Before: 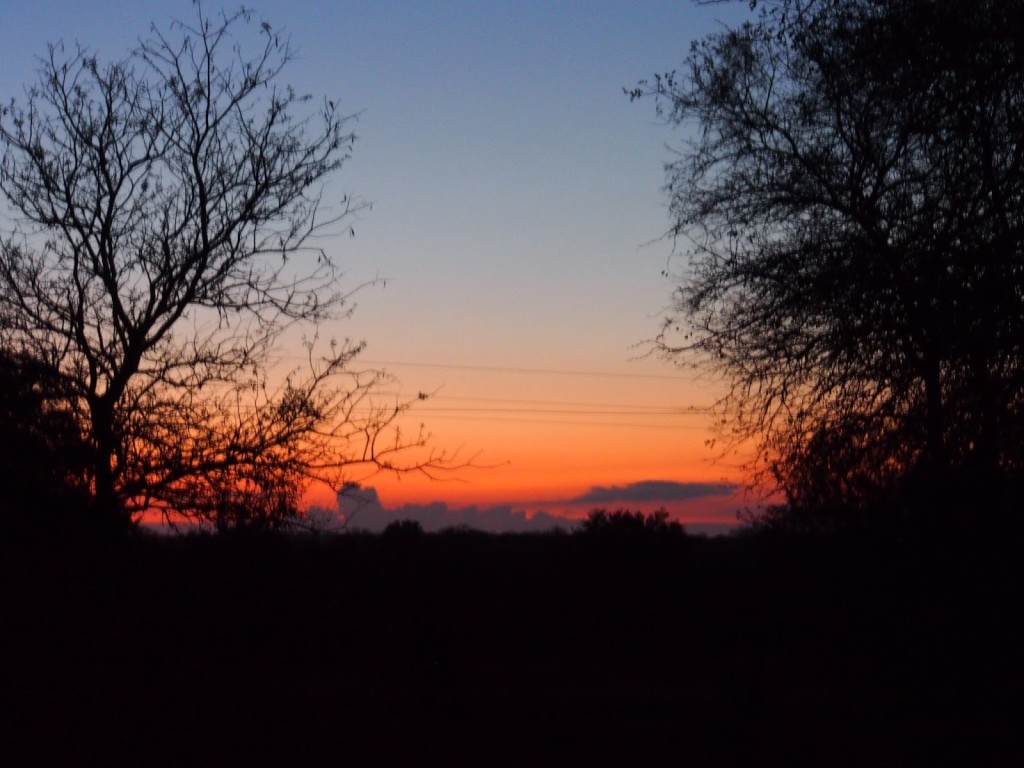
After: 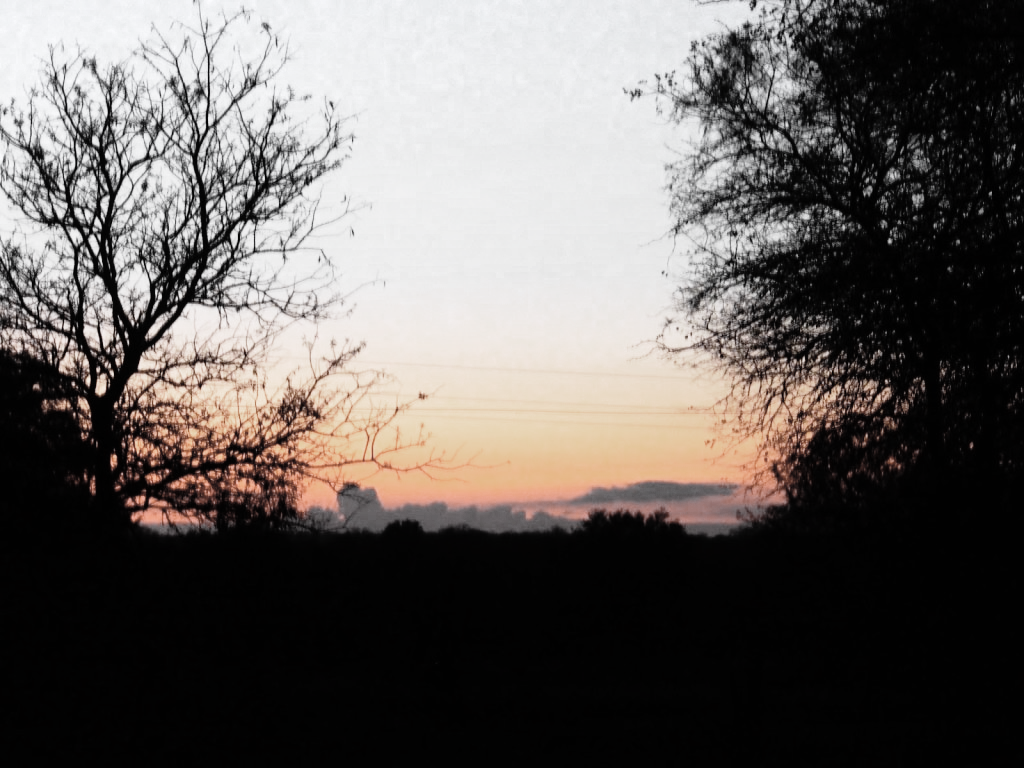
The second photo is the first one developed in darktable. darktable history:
base curve: curves: ch0 [(0, 0) (0.012, 0.01) (0.073, 0.168) (0.31, 0.711) (0.645, 0.957) (1, 1)], preserve colors none
color zones: curves: ch0 [(0, 0.613) (0.01, 0.613) (0.245, 0.448) (0.498, 0.529) (0.642, 0.665) (0.879, 0.777) (0.99, 0.613)]; ch1 [(0, 0.035) (0.121, 0.189) (0.259, 0.197) (0.415, 0.061) (0.589, 0.022) (0.732, 0.022) (0.857, 0.026) (0.991, 0.053)]
tone equalizer: mask exposure compensation -0.503 EV
